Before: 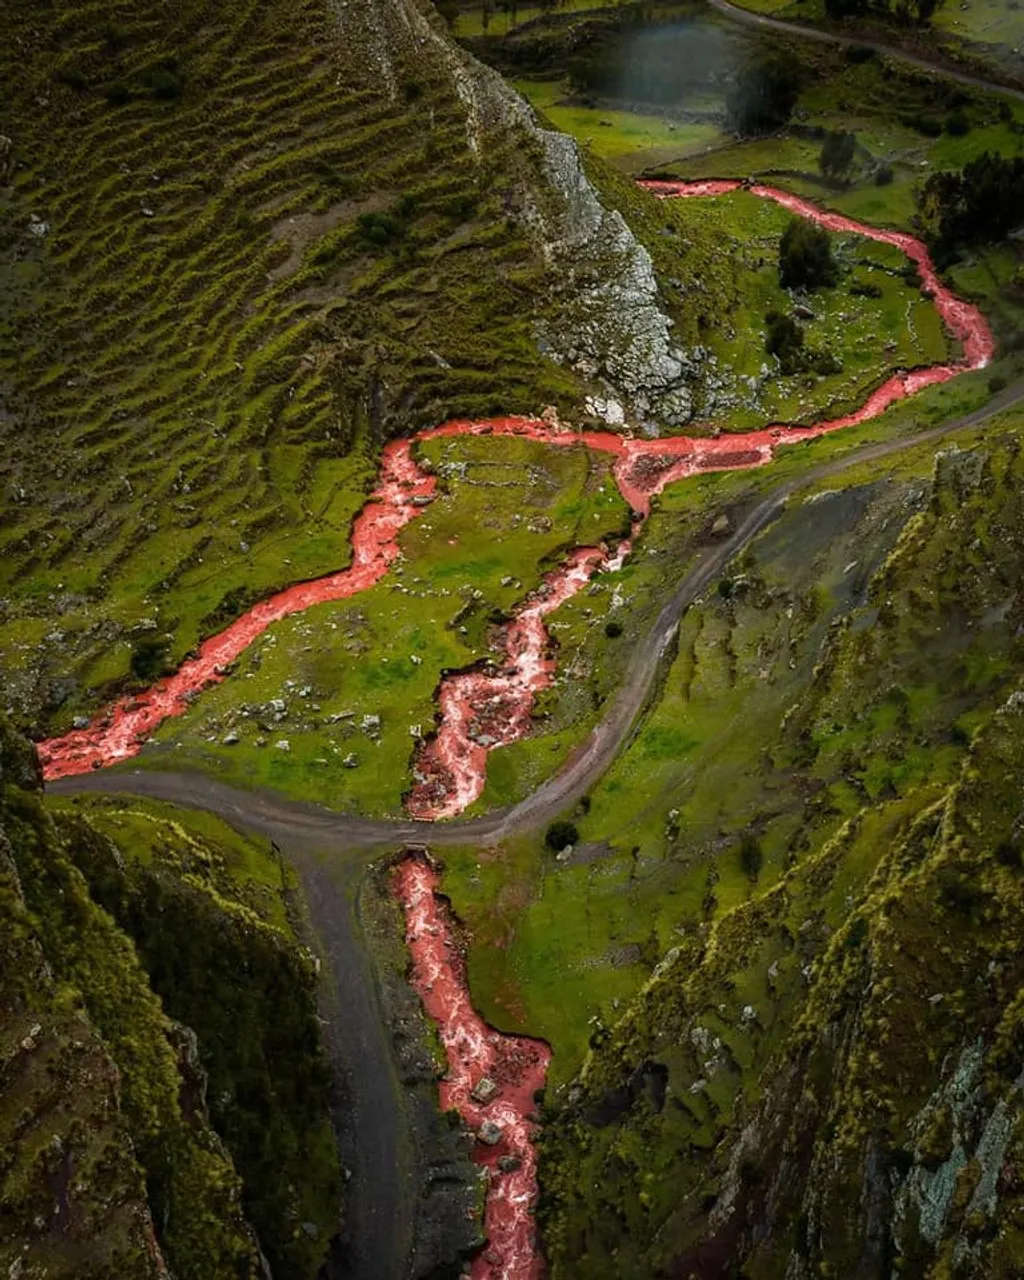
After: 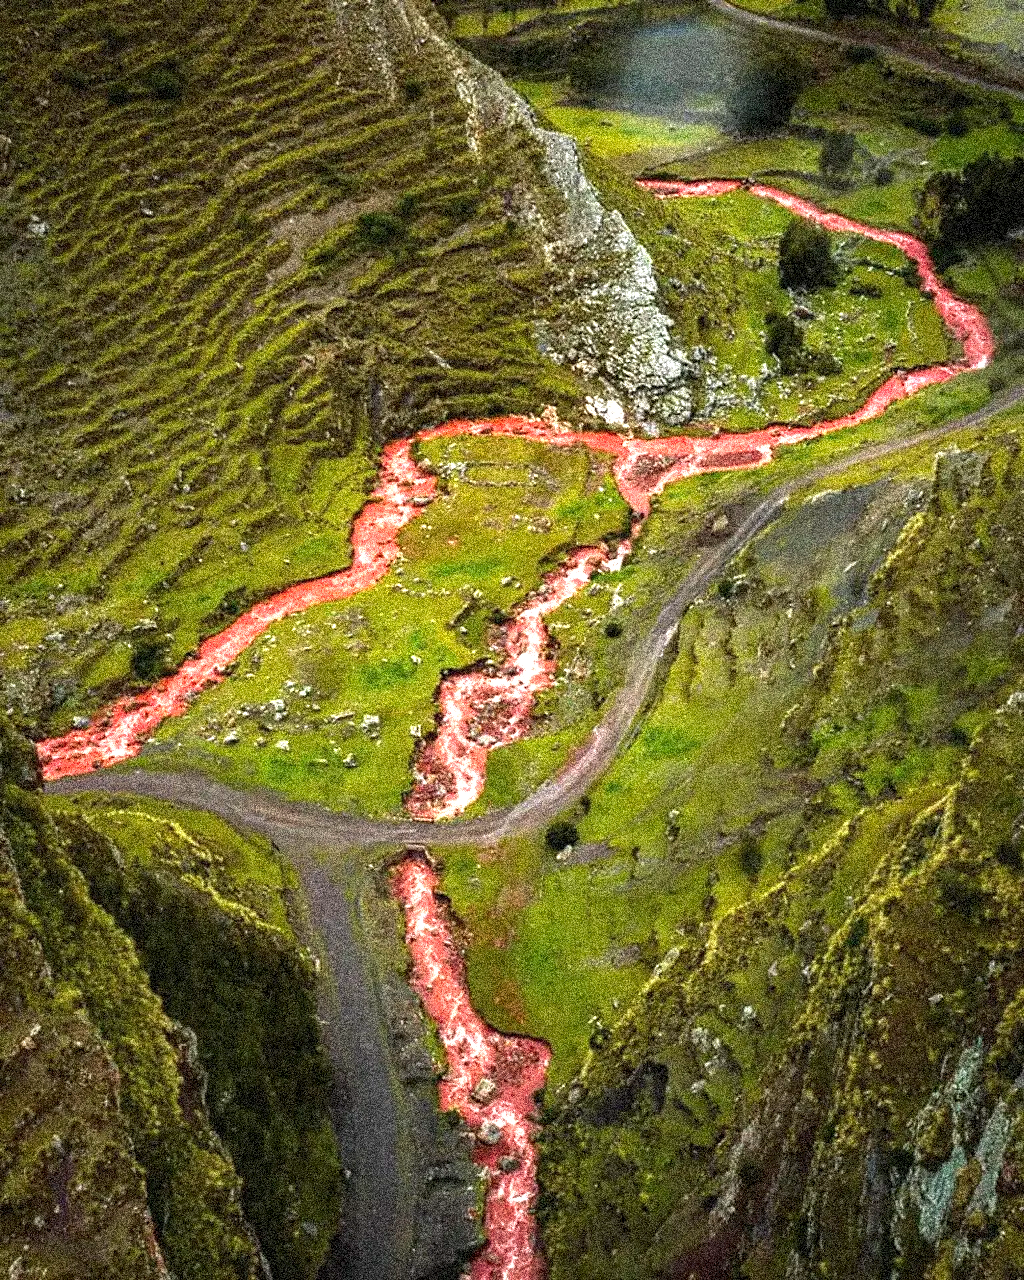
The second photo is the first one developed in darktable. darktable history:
grain: coarseness 3.75 ISO, strength 100%, mid-tones bias 0%
exposure: black level correction 0, exposure 1.379 EV, compensate exposure bias true, compensate highlight preservation false
